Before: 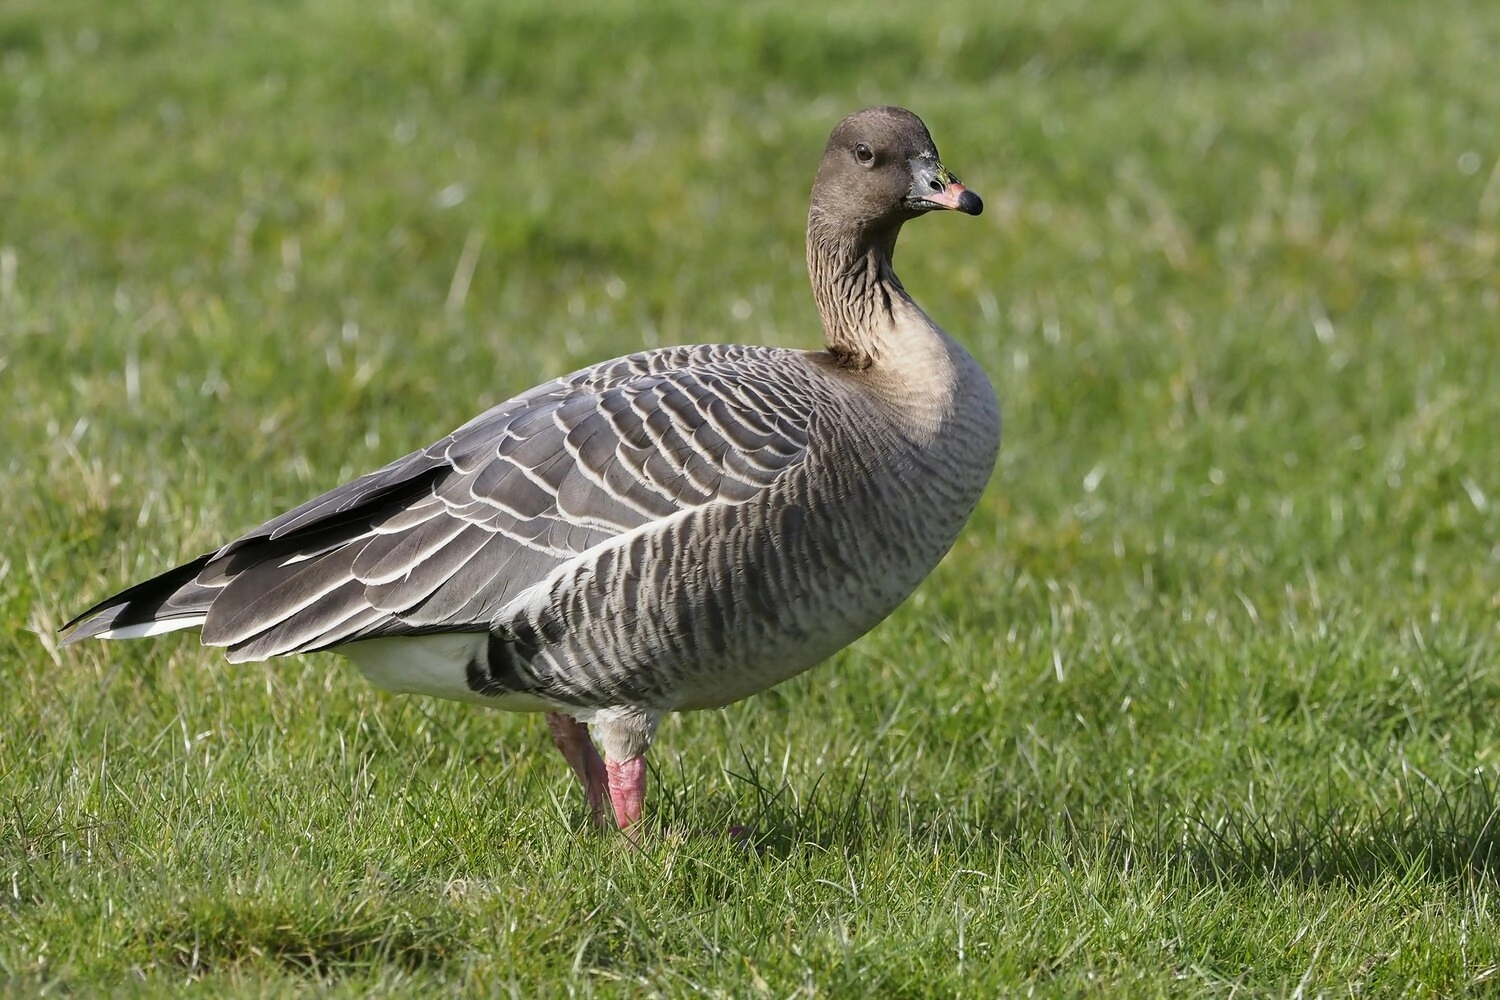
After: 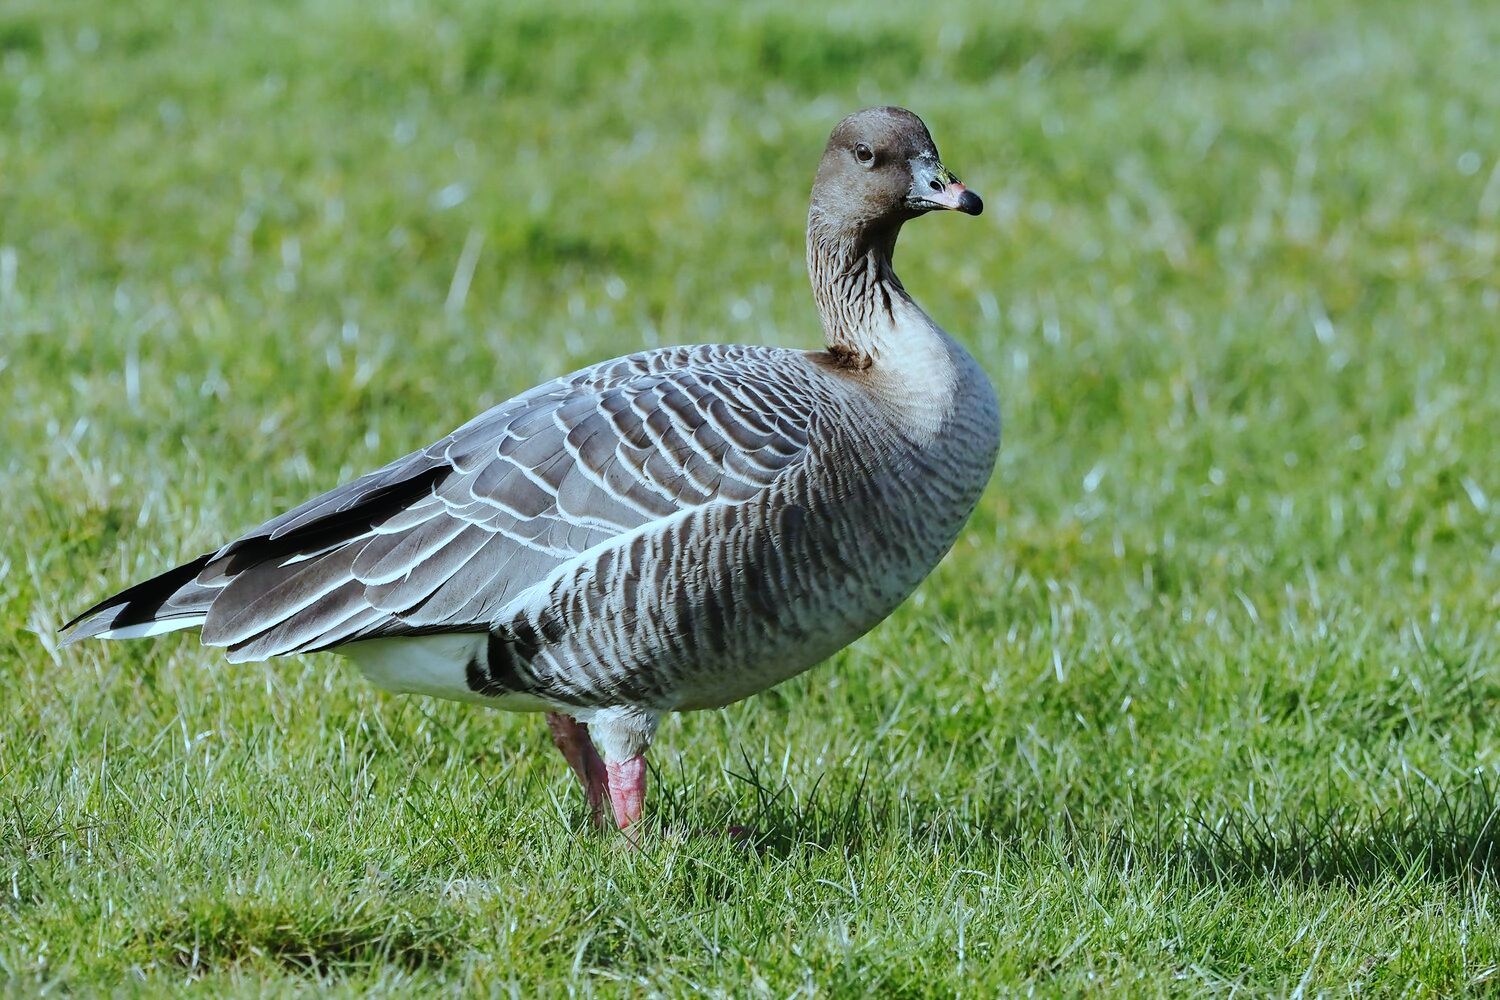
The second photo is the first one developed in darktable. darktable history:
color correction: highlights a* -10.69, highlights b* -19.19
tone curve: curves: ch0 [(0, 0) (0.003, 0.019) (0.011, 0.02) (0.025, 0.019) (0.044, 0.027) (0.069, 0.038) (0.1, 0.056) (0.136, 0.089) (0.177, 0.137) (0.224, 0.187) (0.277, 0.259) (0.335, 0.343) (0.399, 0.437) (0.468, 0.532) (0.543, 0.613) (0.623, 0.685) (0.709, 0.752) (0.801, 0.822) (0.898, 0.9) (1, 1)], preserve colors none
